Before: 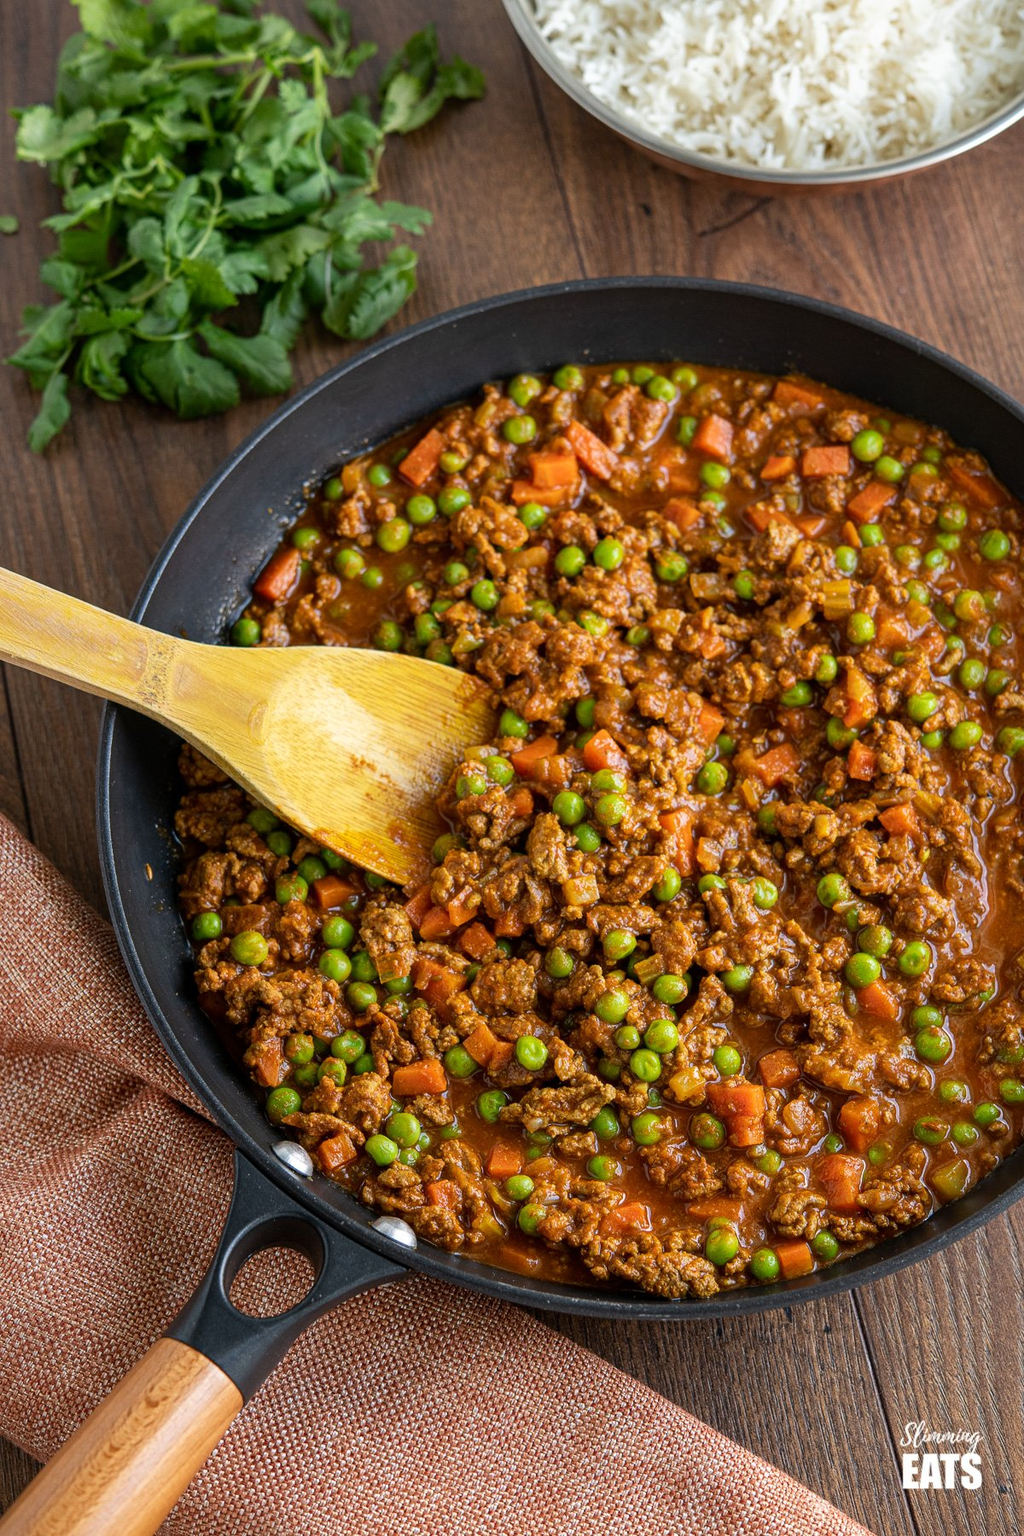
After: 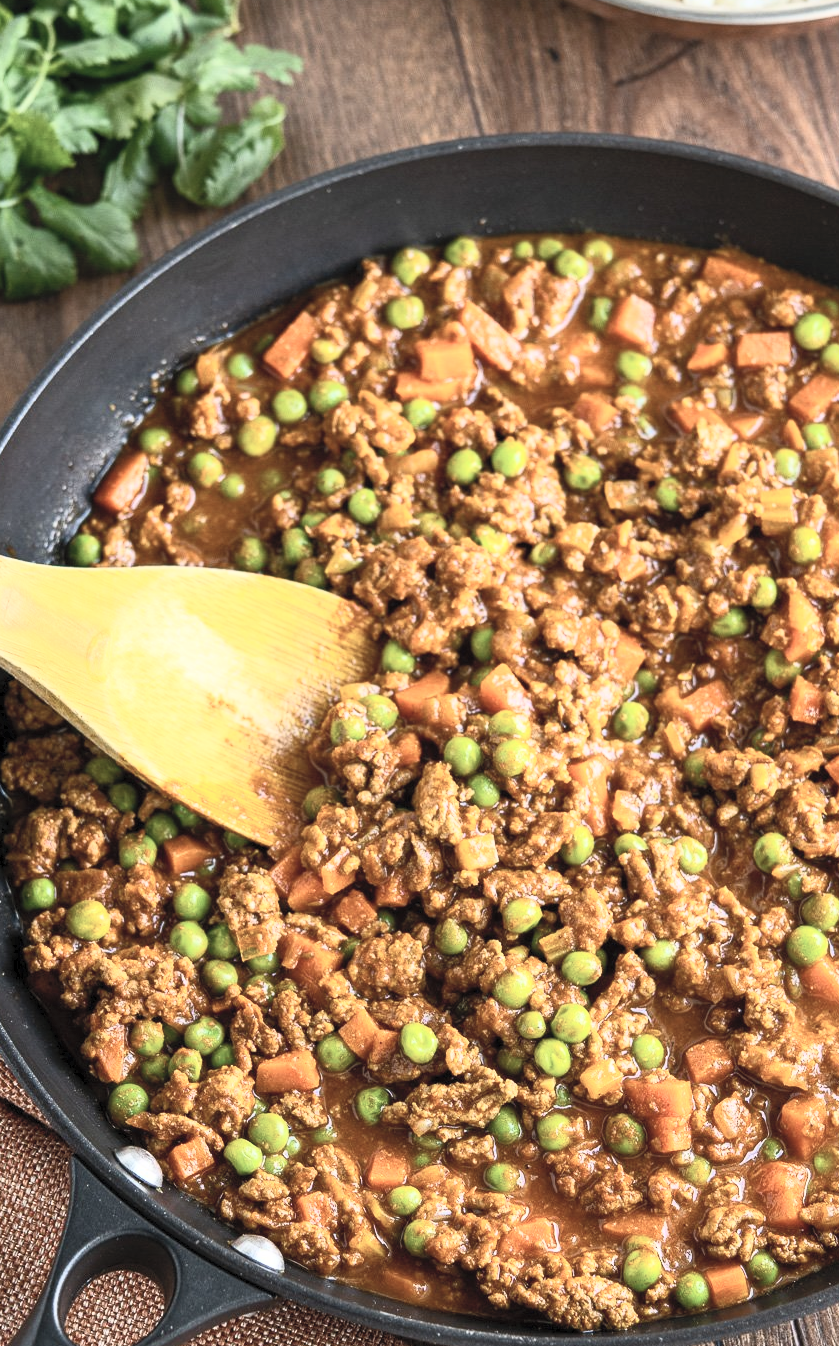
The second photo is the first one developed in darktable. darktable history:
crop and rotate: left 17.046%, top 10.659%, right 12.989%, bottom 14.553%
contrast brightness saturation: contrast 0.43, brightness 0.56, saturation -0.19
